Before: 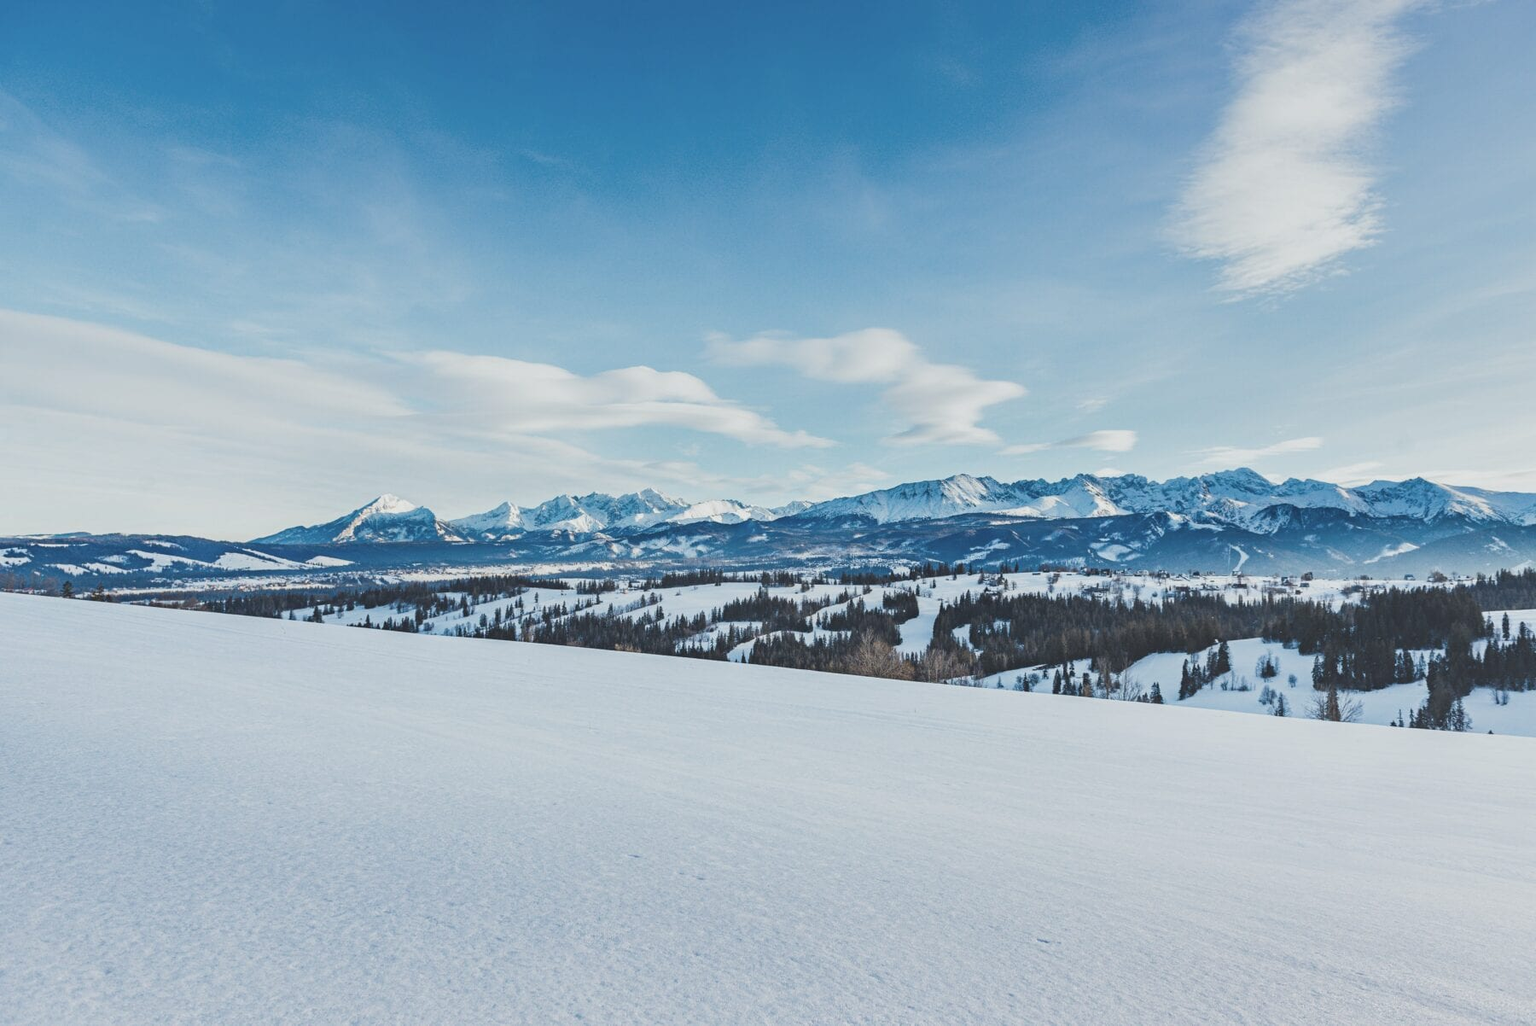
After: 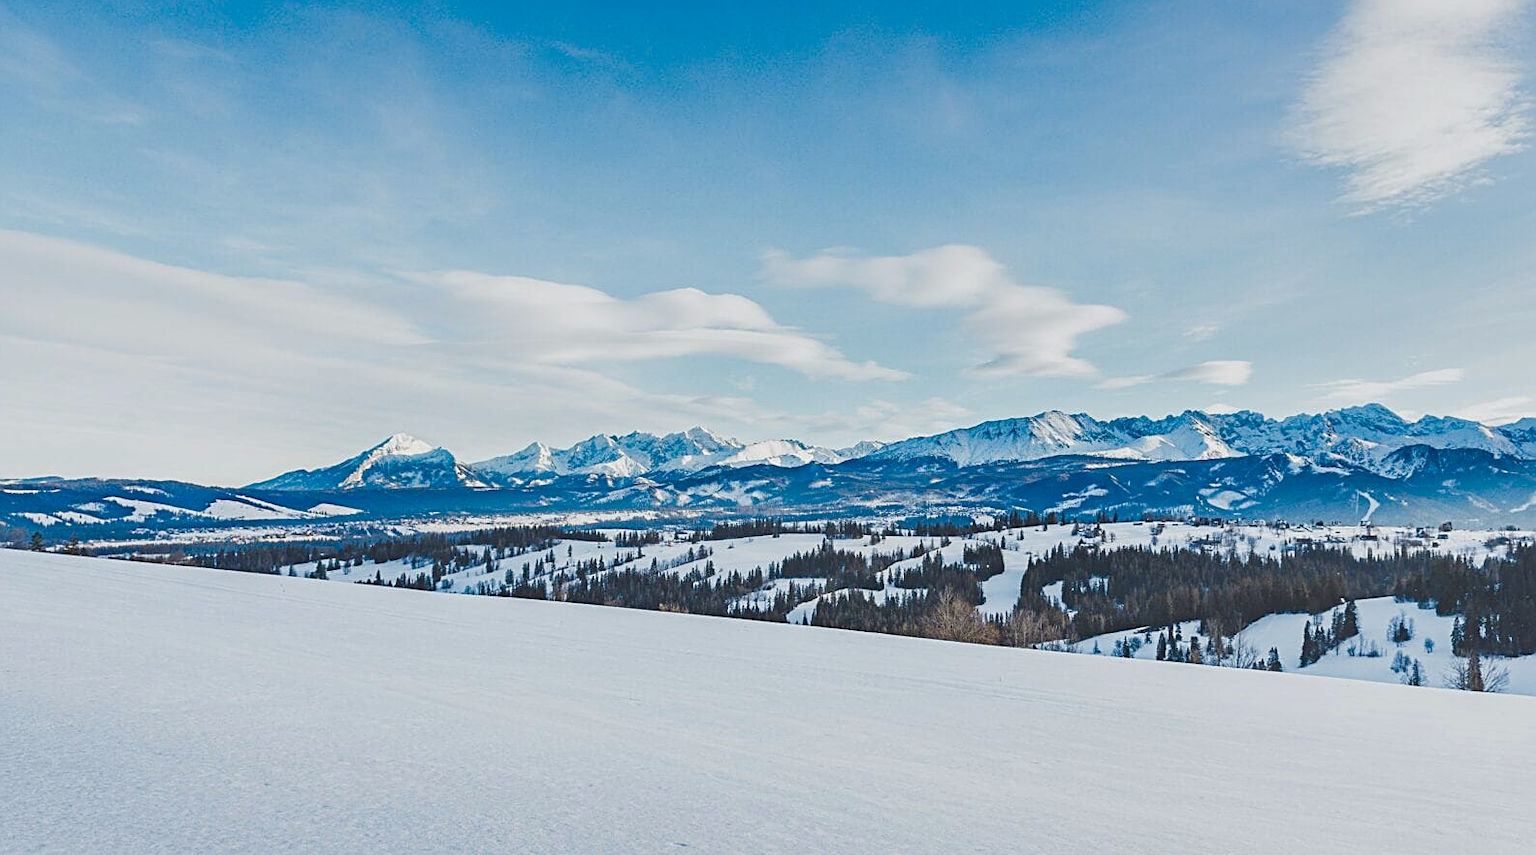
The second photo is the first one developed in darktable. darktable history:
sharpen: on, module defaults
crop and rotate: left 2.317%, top 11.037%, right 9.676%, bottom 15.503%
color balance rgb: power › chroma 0.249%, power › hue 62.3°, highlights gain › chroma 0.284%, highlights gain › hue 331.95°, linear chroma grading › global chroma 18.776%, perceptual saturation grading › global saturation 20%, perceptual saturation grading › highlights -50.341%, perceptual saturation grading › shadows 31.105%
